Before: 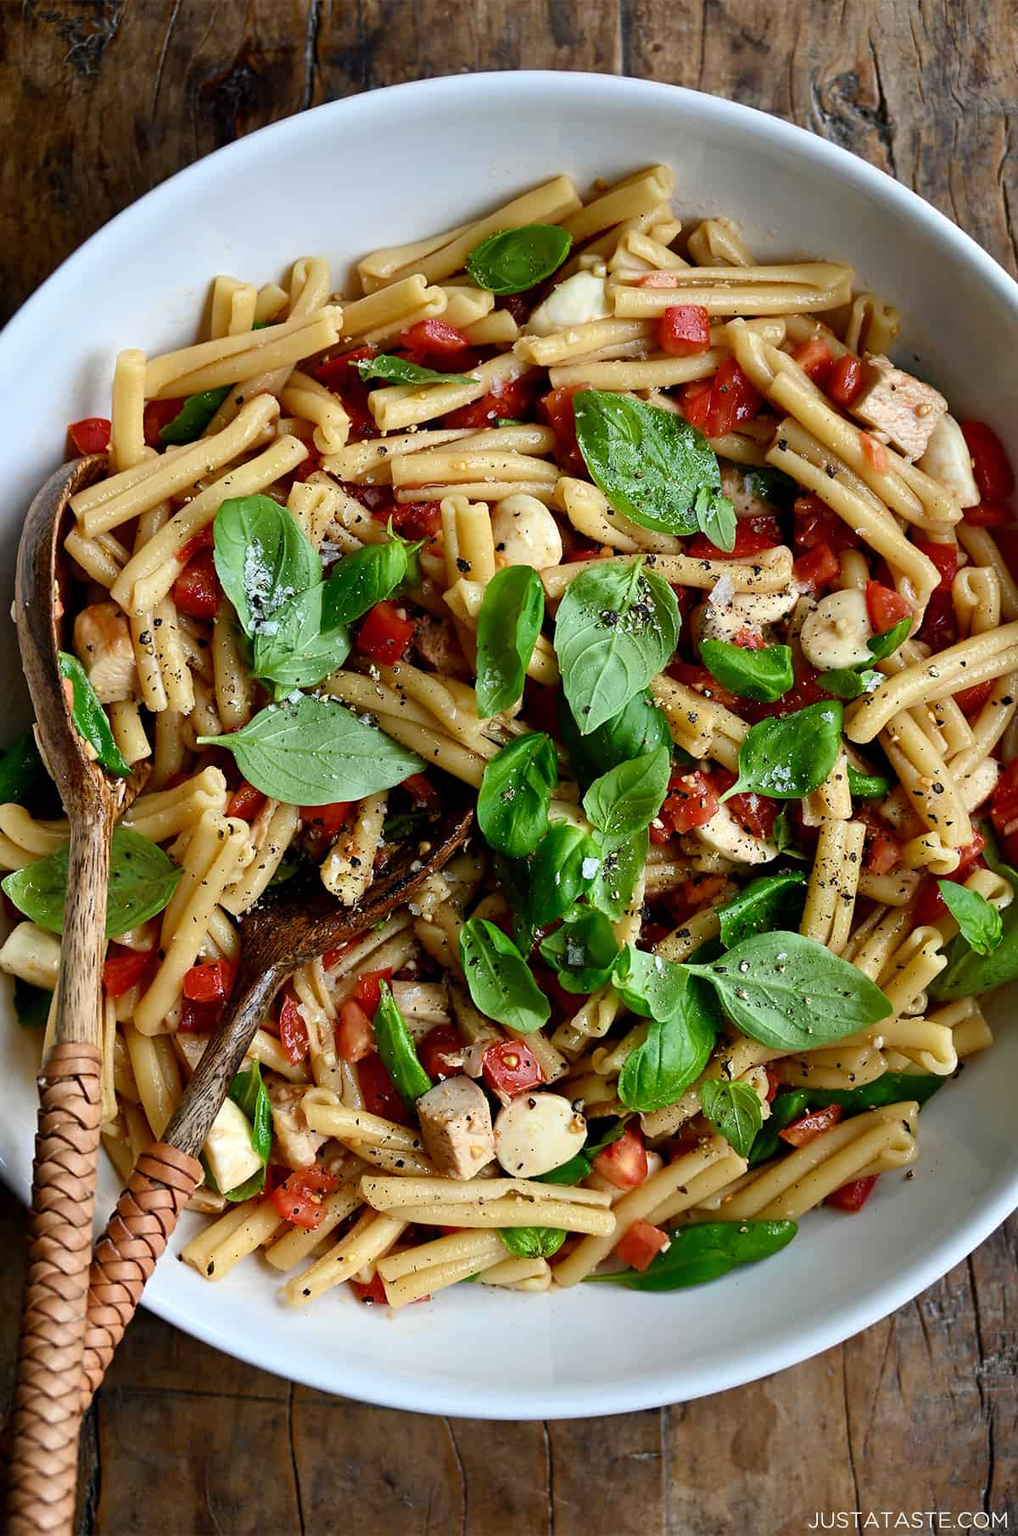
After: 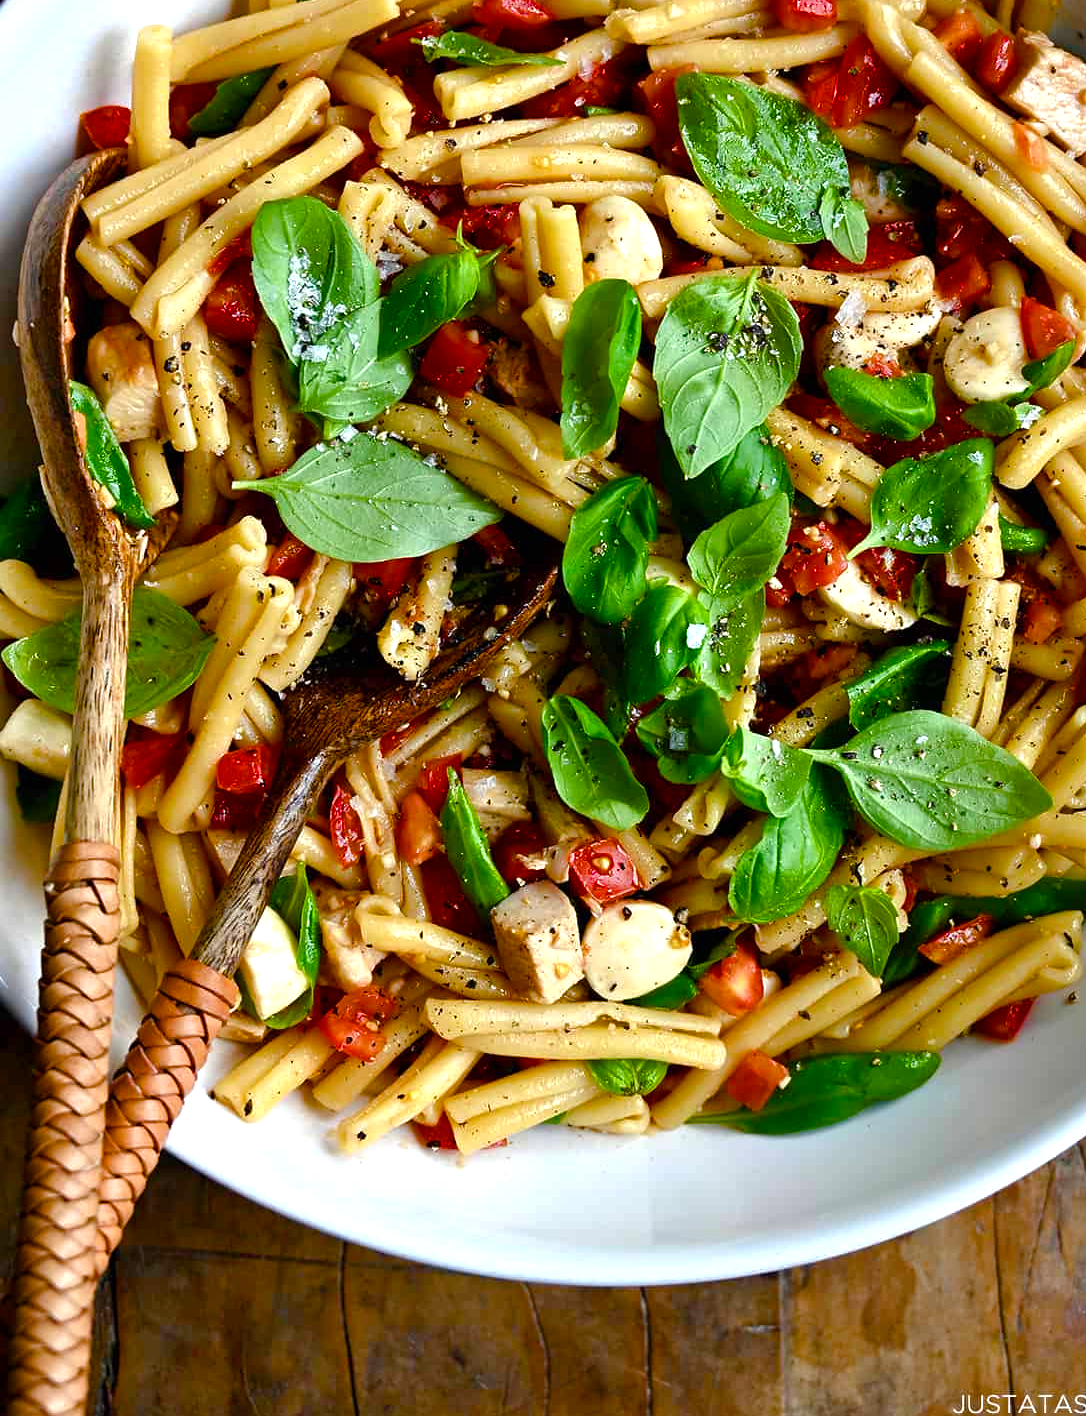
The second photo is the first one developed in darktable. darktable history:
exposure: black level correction 0, exposure 0.499 EV, compensate highlight preservation false
crop: top 21.397%, right 9.466%, bottom 0.324%
base curve: curves: ch0 [(0, 0) (0.74, 0.67) (1, 1)]
color balance rgb: perceptual saturation grading › global saturation 40.419%, perceptual saturation grading › highlights -25.212%, perceptual saturation grading › mid-tones 35.438%, perceptual saturation grading › shadows 35.017%
